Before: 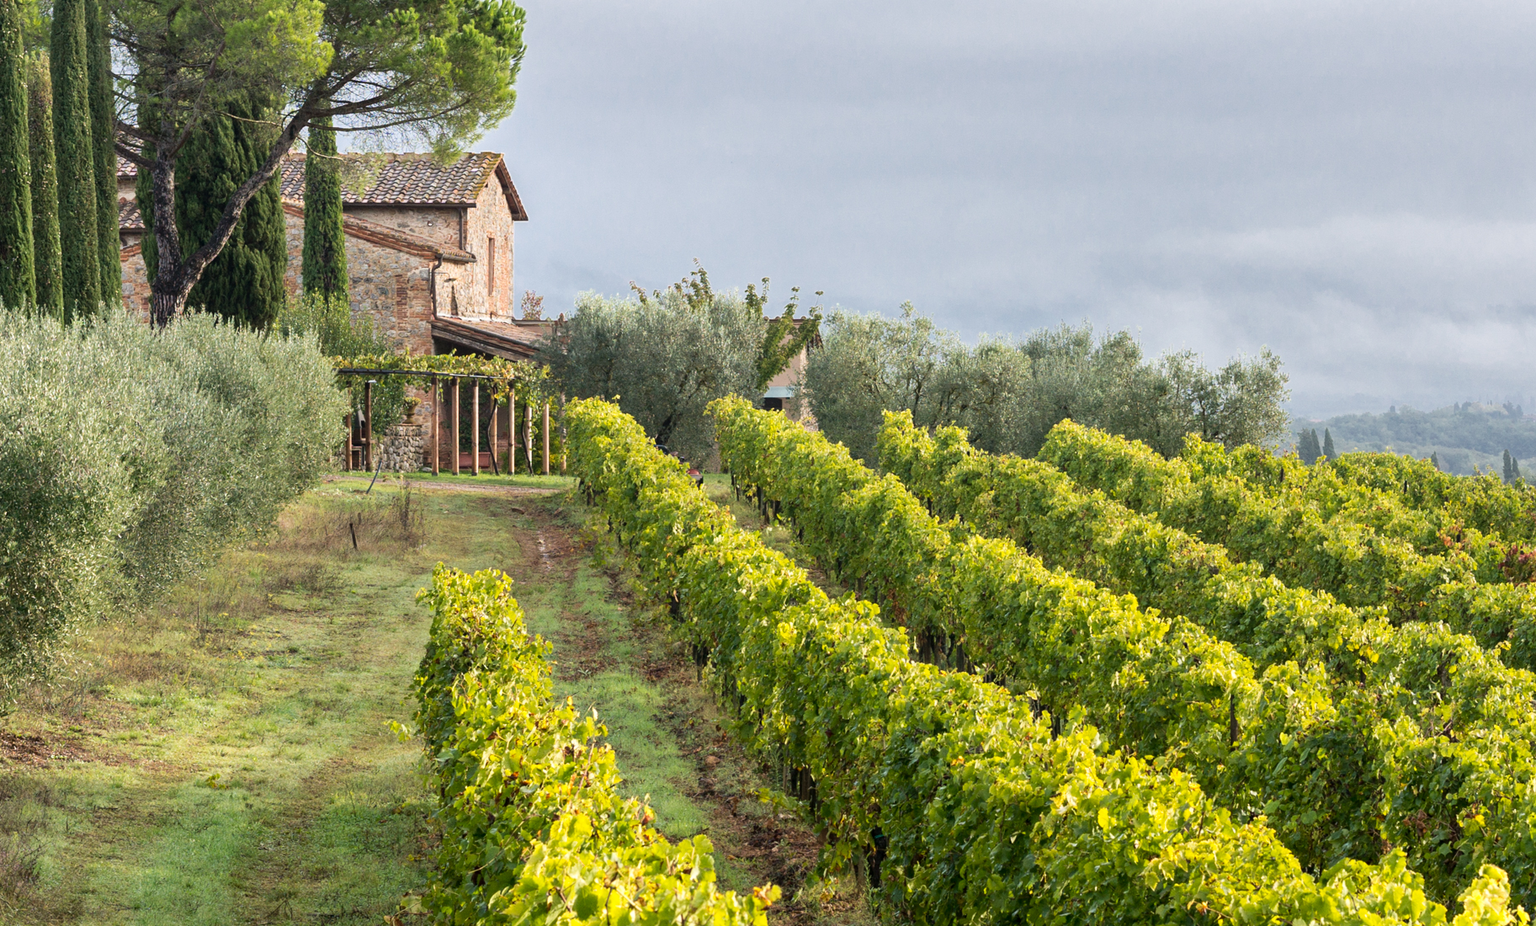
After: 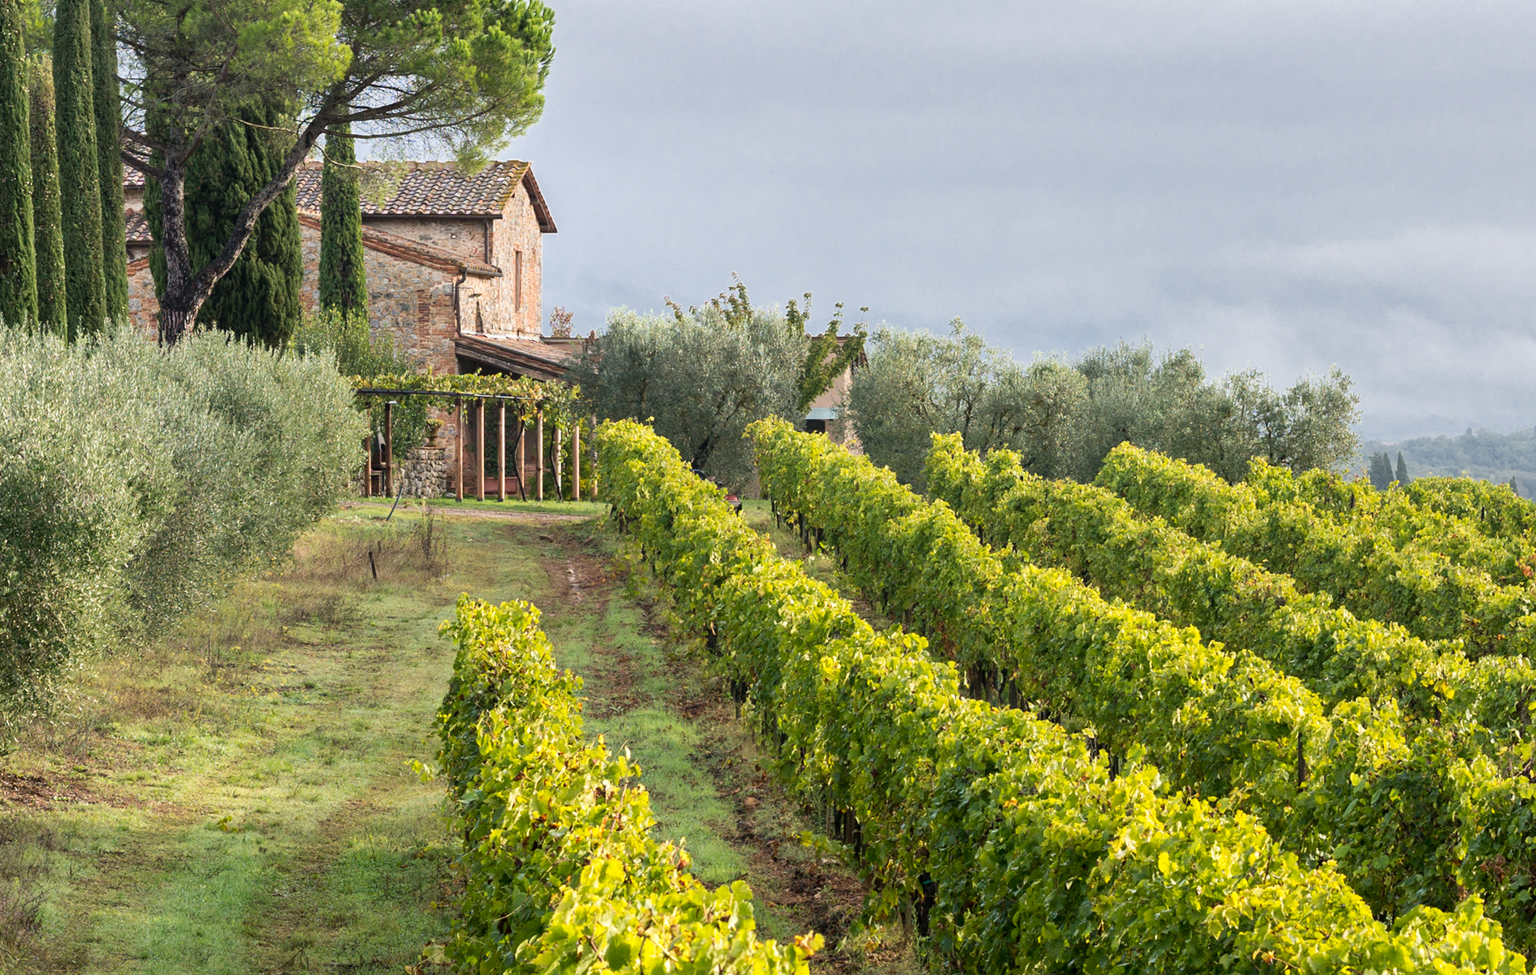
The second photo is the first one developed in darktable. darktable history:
crop and rotate: right 5.167%
